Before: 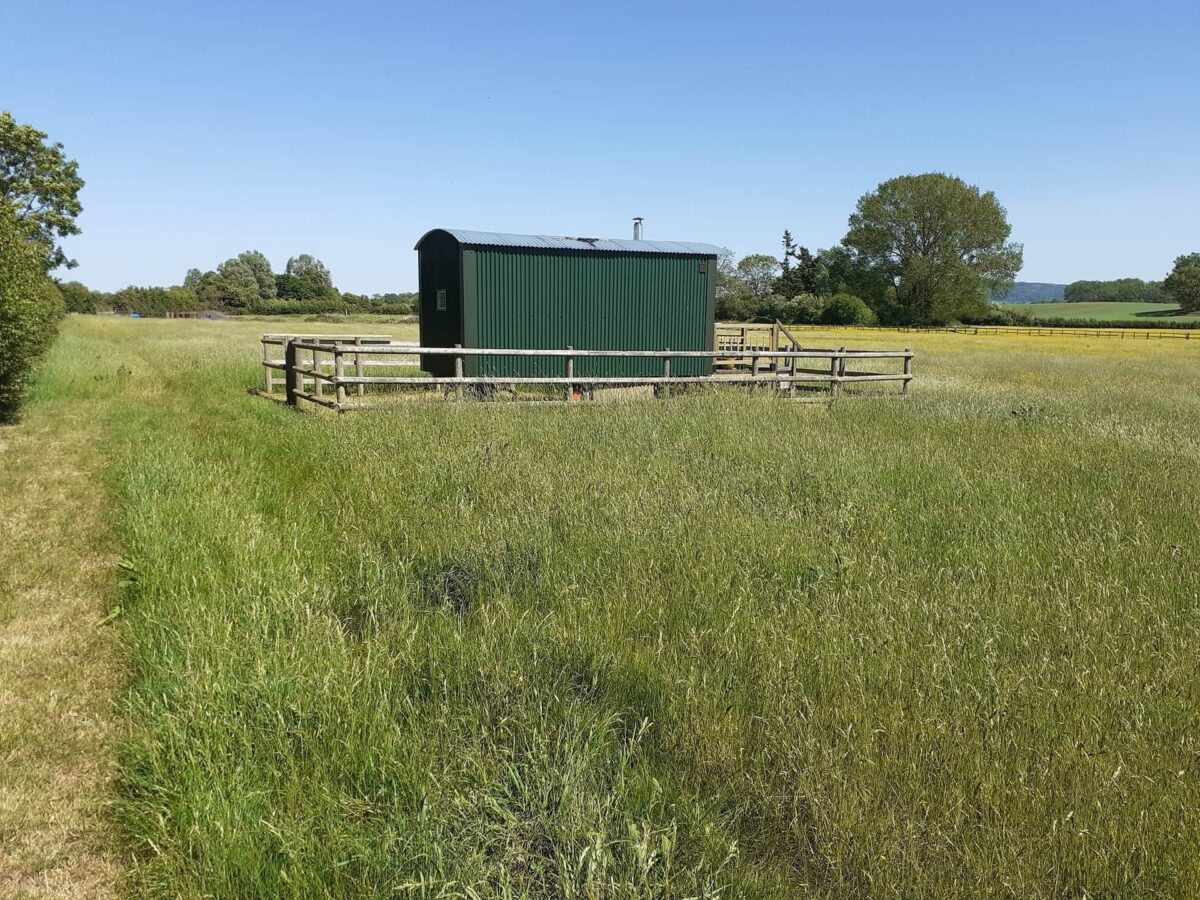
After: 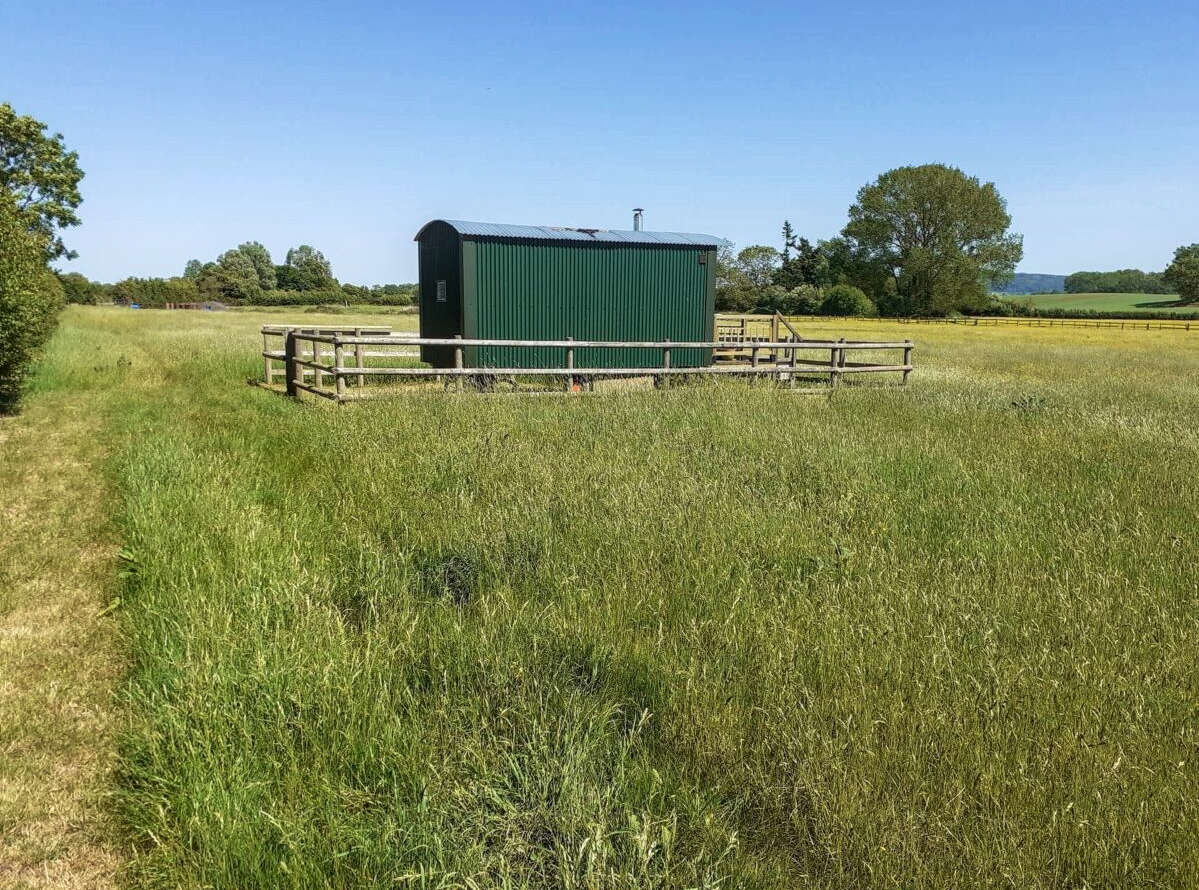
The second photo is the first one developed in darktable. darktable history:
crop: top 1.049%, right 0.001%
local contrast: on, module defaults
velvia: on, module defaults
